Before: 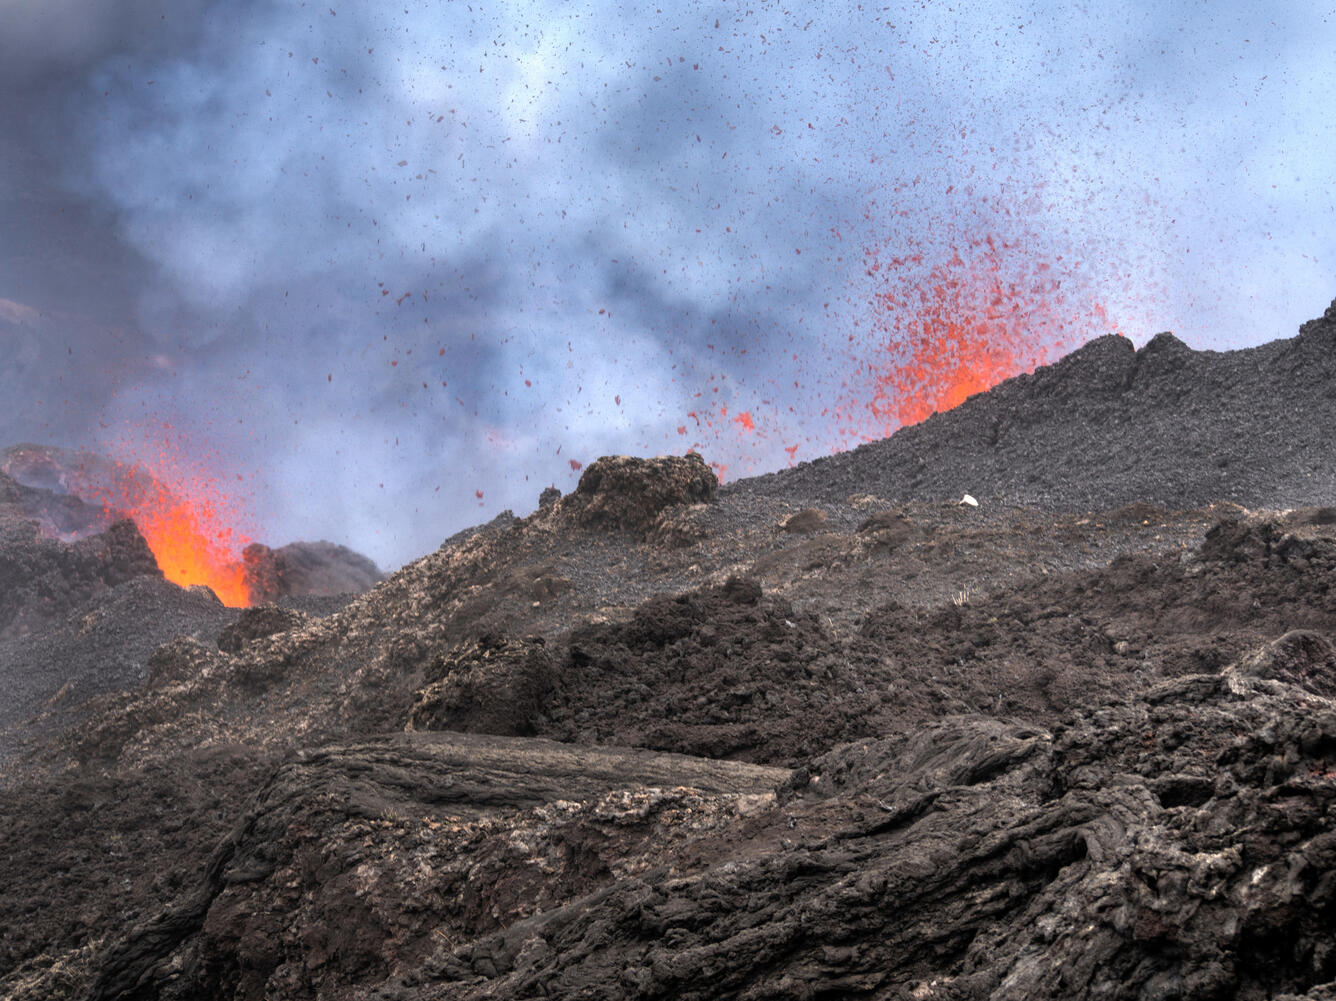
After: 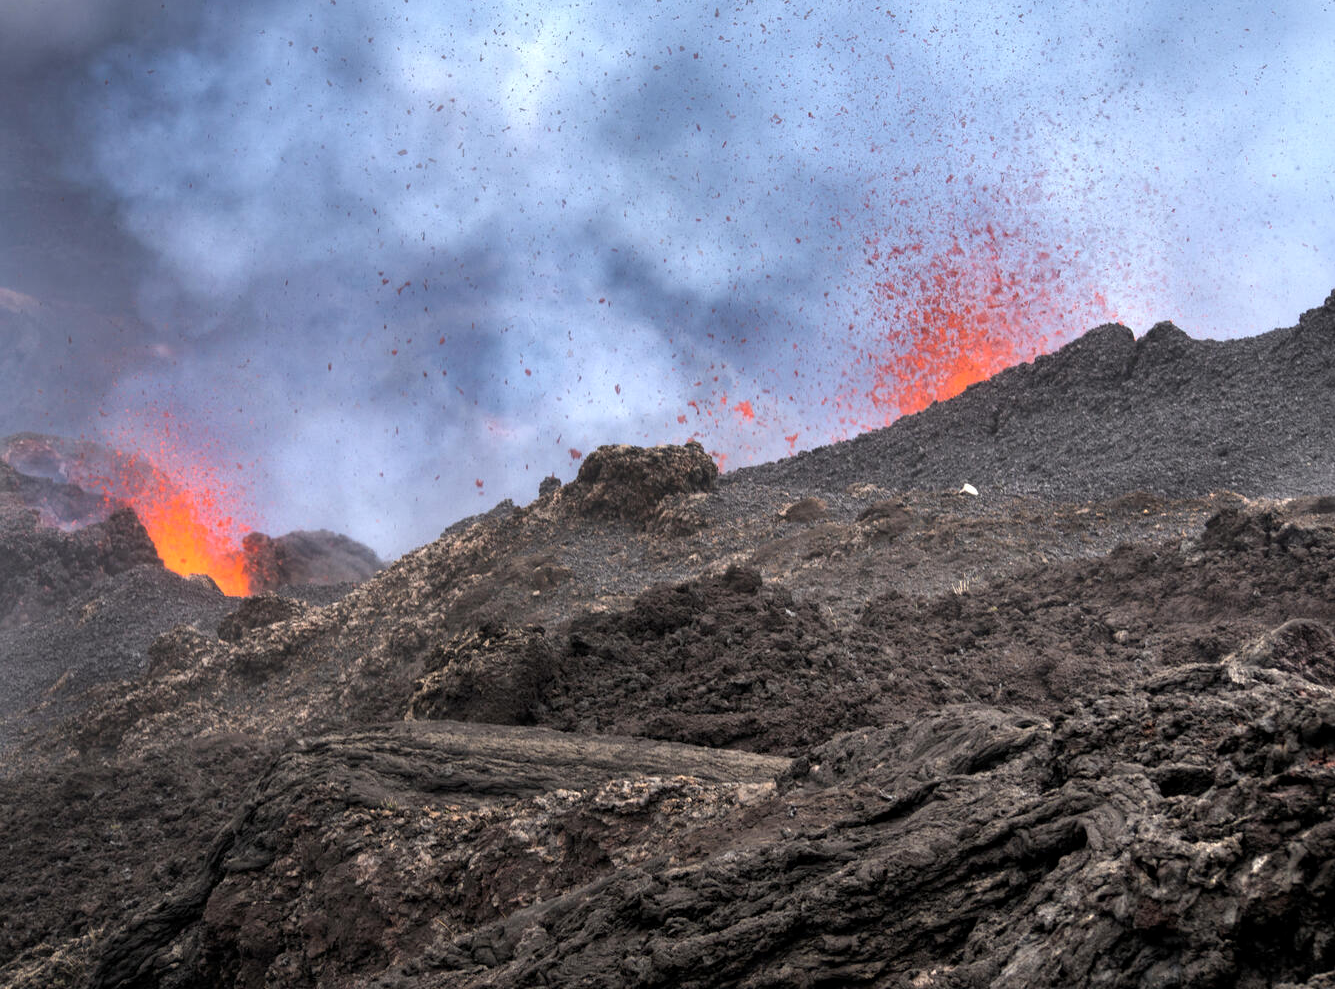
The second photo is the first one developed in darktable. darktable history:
local contrast: mode bilateral grid, contrast 20, coarseness 49, detail 119%, midtone range 0.2
crop: top 1.152%, right 0.071%
color balance rgb: perceptual saturation grading › global saturation 0.643%, global vibrance 9.396%
